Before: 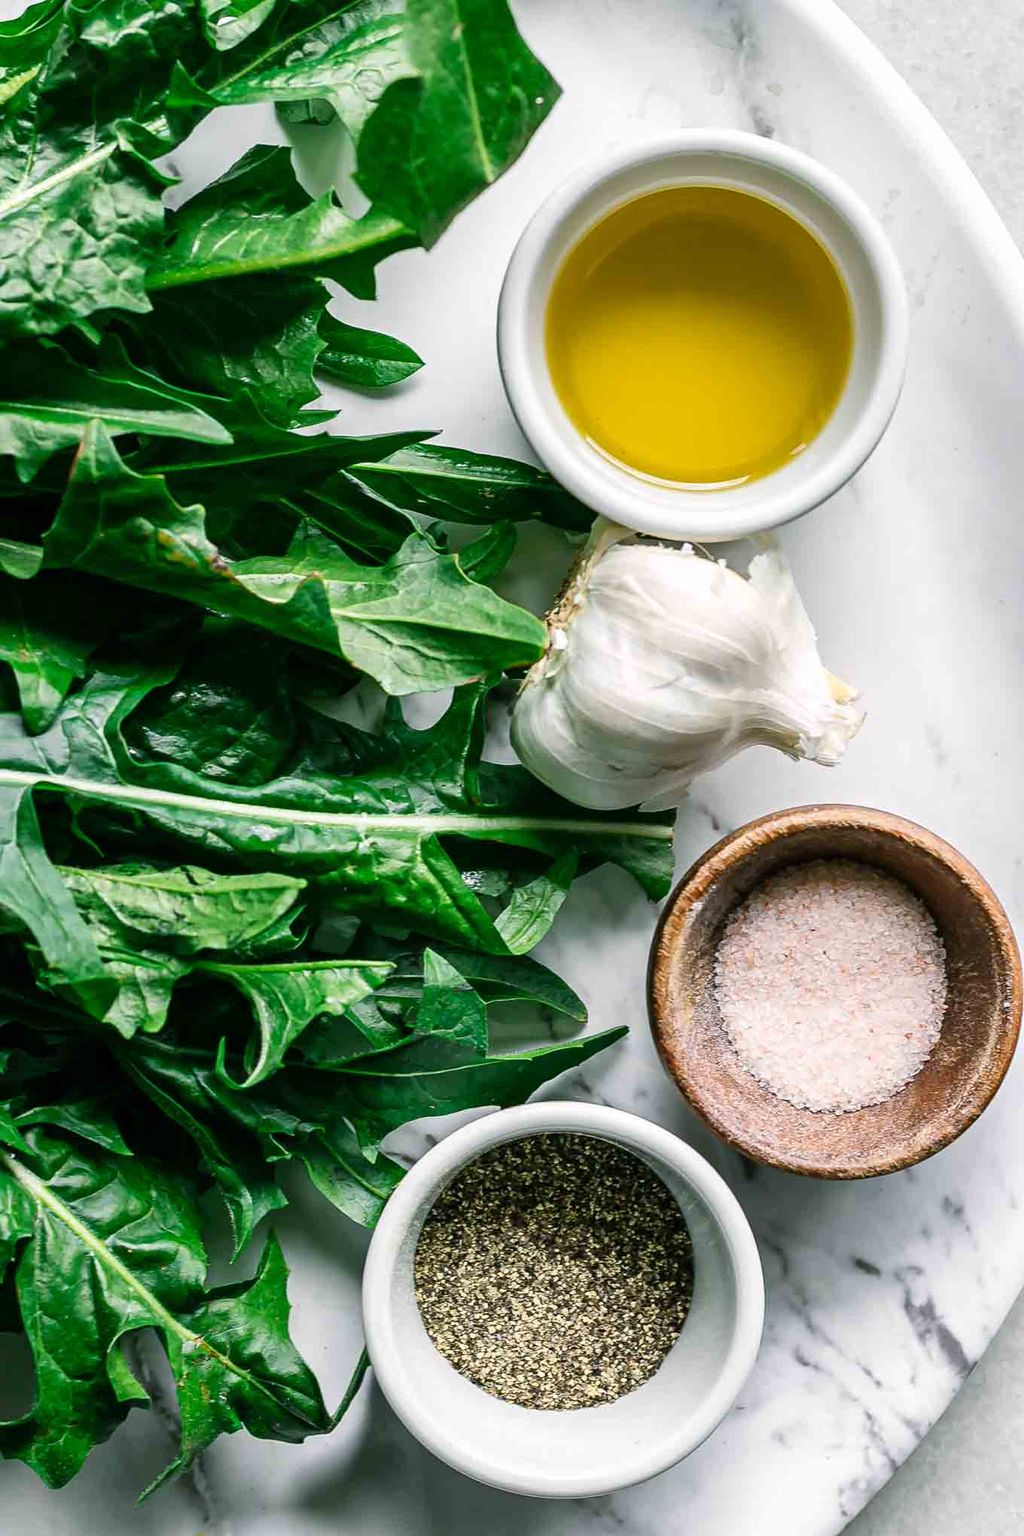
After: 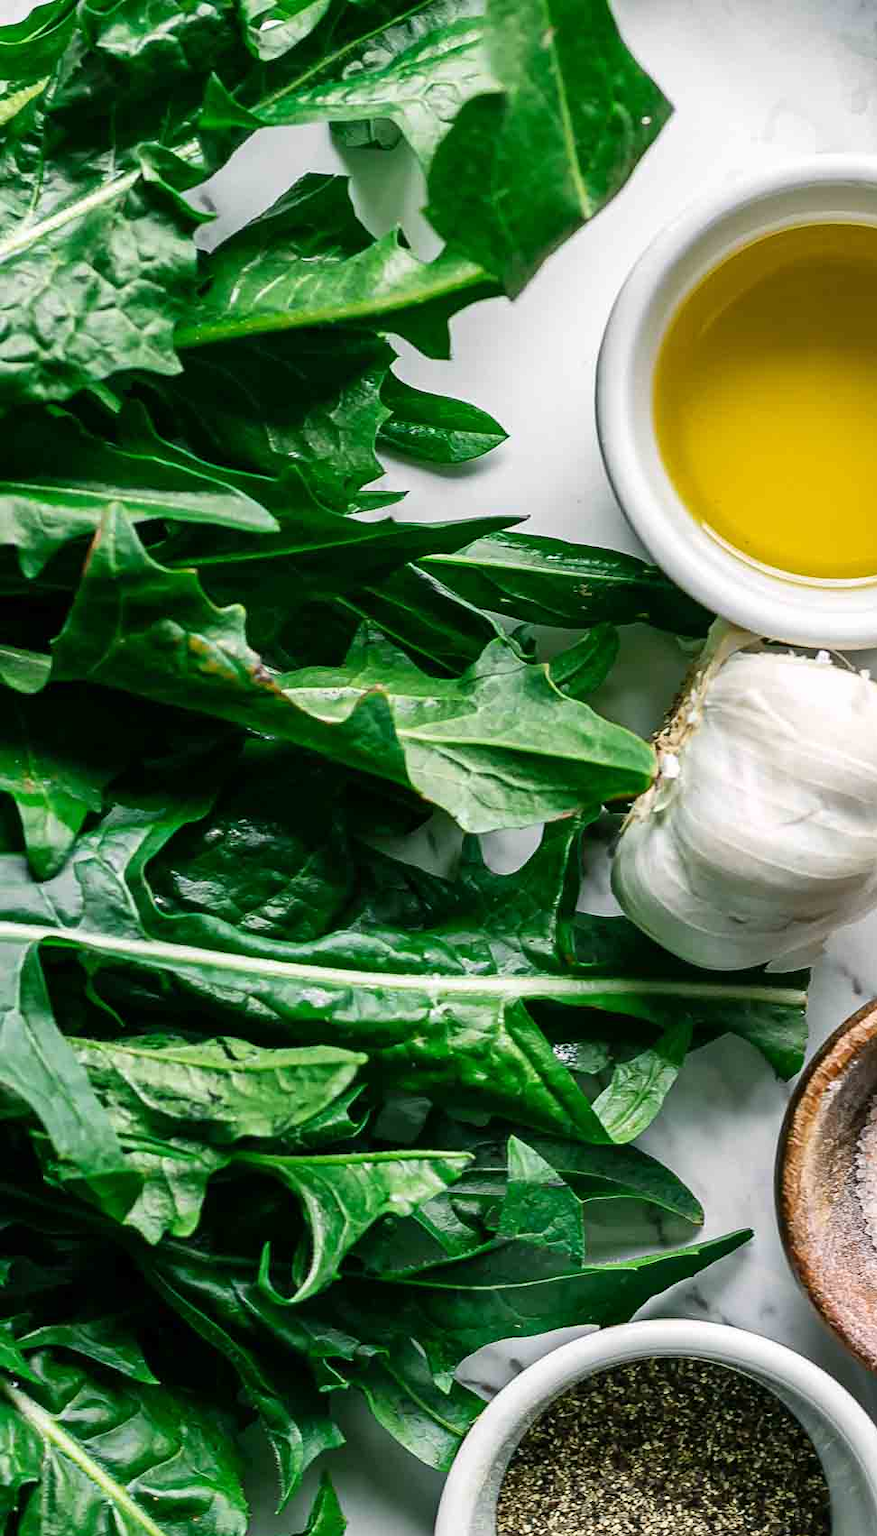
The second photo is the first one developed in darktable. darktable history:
crop: right 28.431%, bottom 16.511%
